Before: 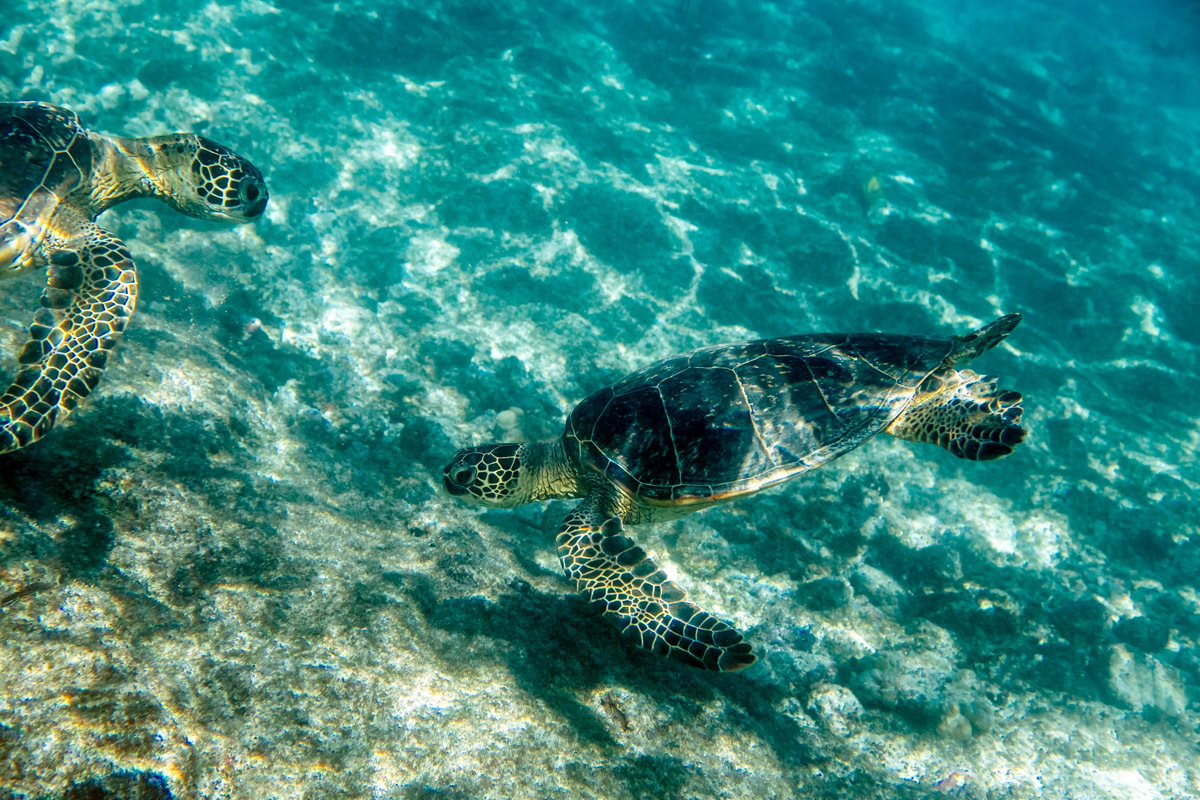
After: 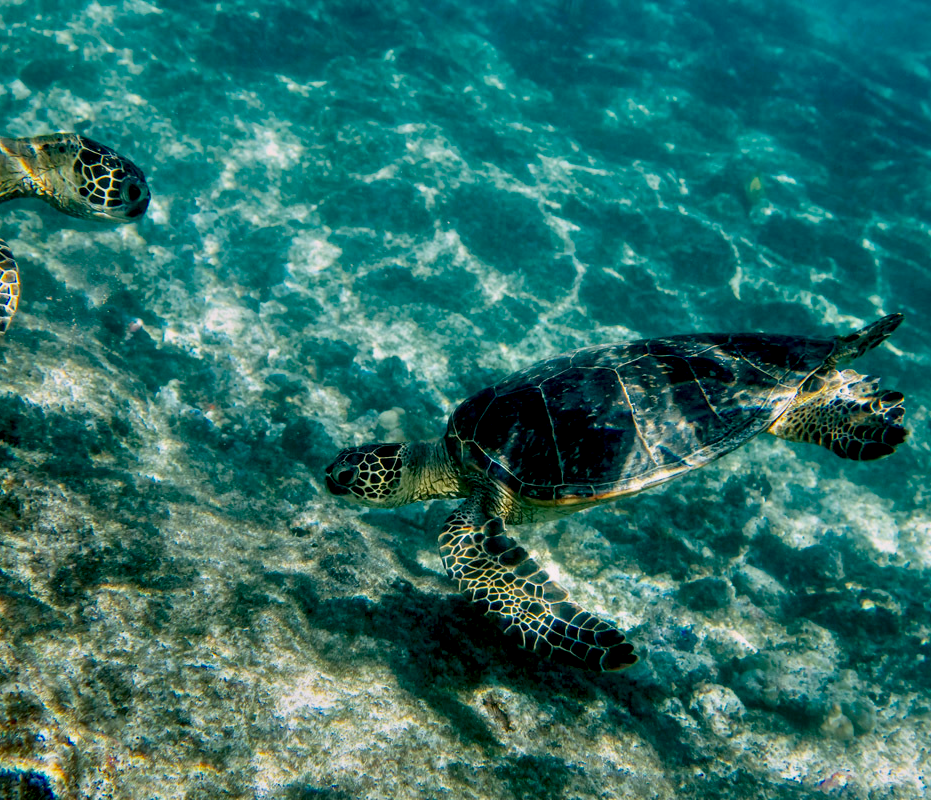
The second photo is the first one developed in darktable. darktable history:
exposure: black level correction 0.009, exposure -0.631 EV, compensate exposure bias true, compensate highlight preservation false
contrast equalizer: y [[0.528, 0.548, 0.563, 0.562, 0.546, 0.526], [0.55 ×6], [0 ×6], [0 ×6], [0 ×6]]
crop: left 9.848%, right 12.486%
